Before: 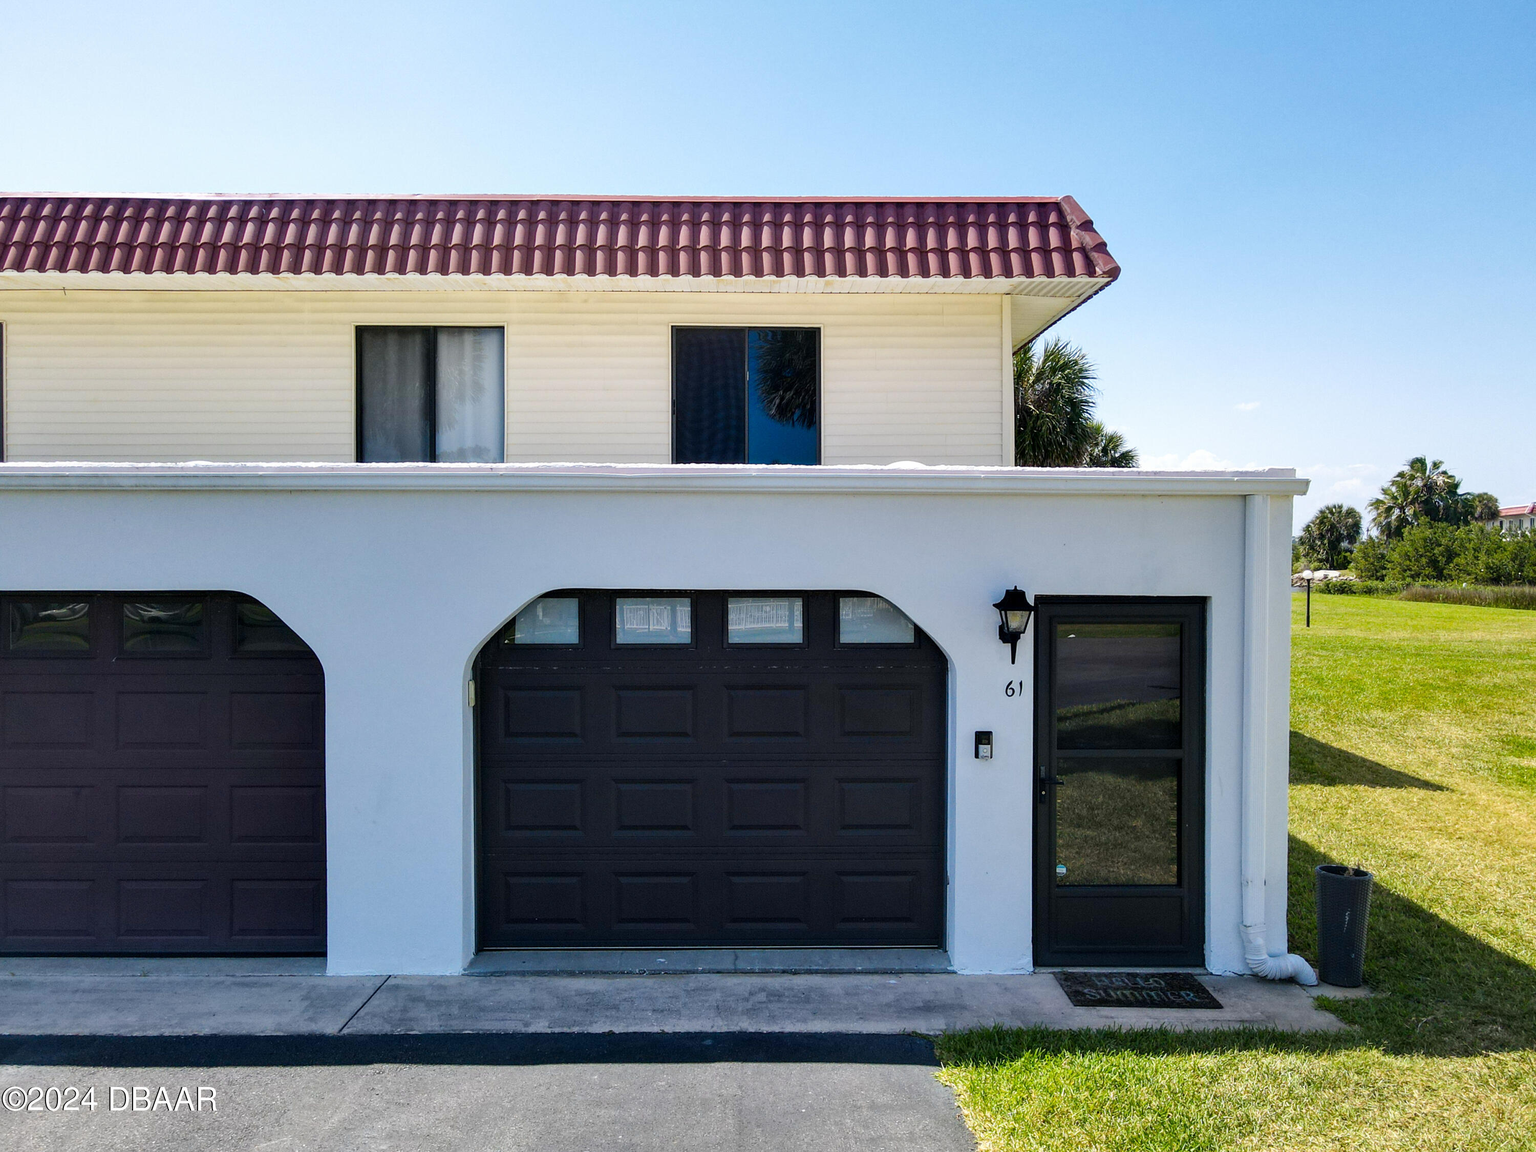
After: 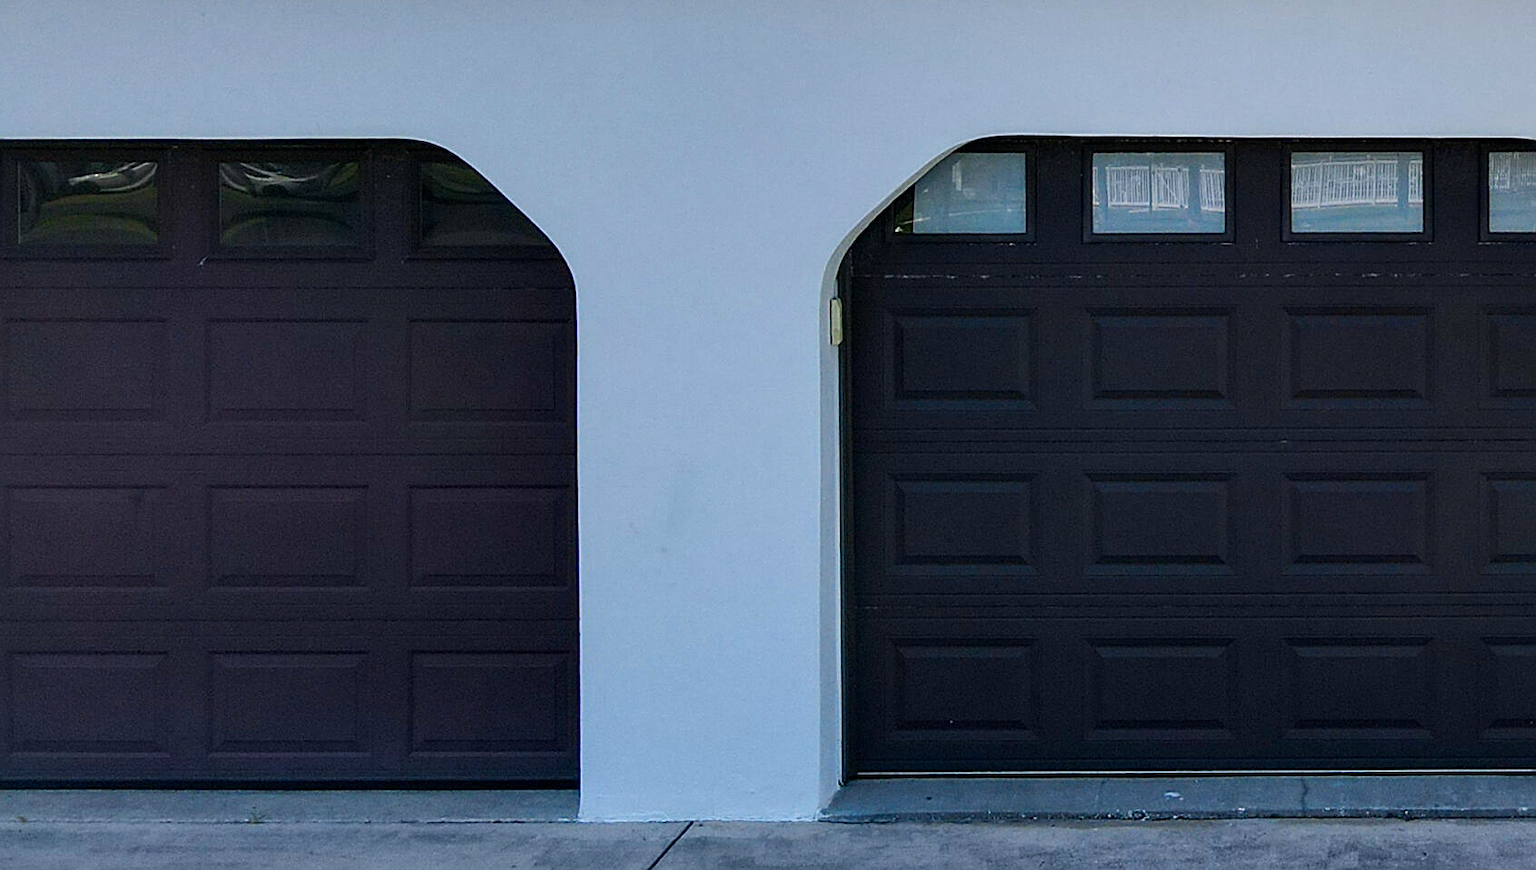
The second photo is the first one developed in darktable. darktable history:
contrast brightness saturation: contrast 0.04, saturation 0.07
sharpen: on, module defaults
crop: top 44.483%, right 43.593%, bottom 12.892%
